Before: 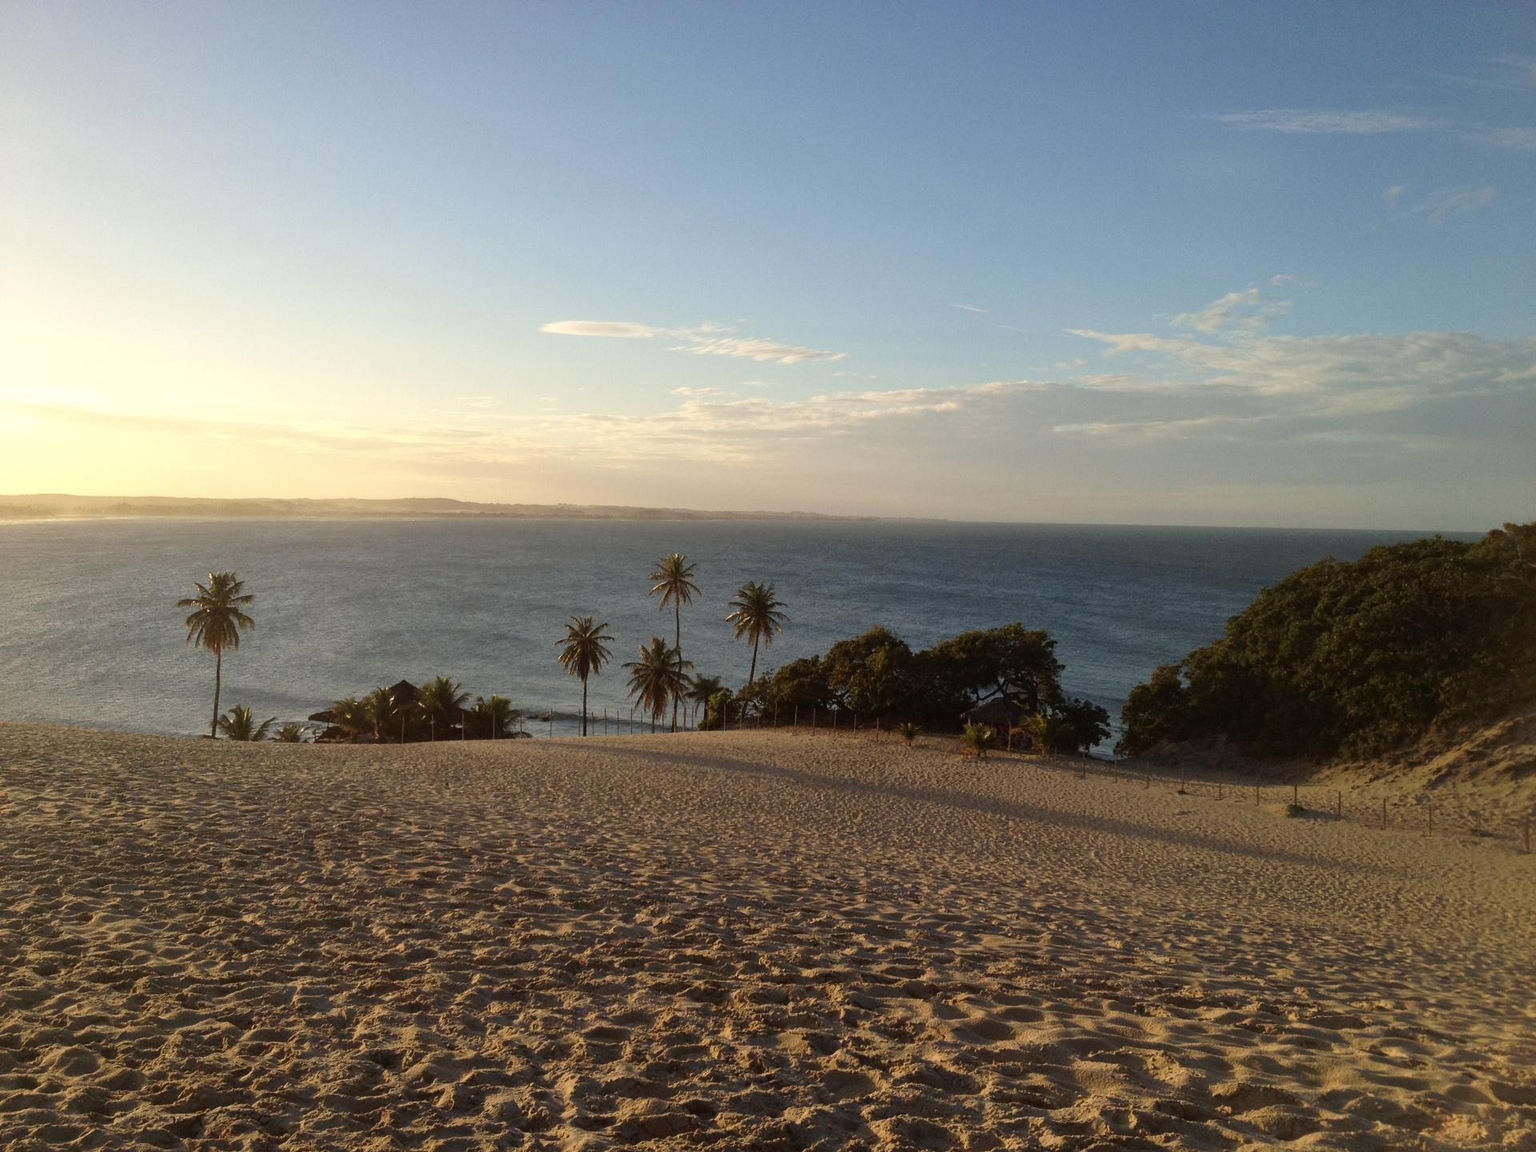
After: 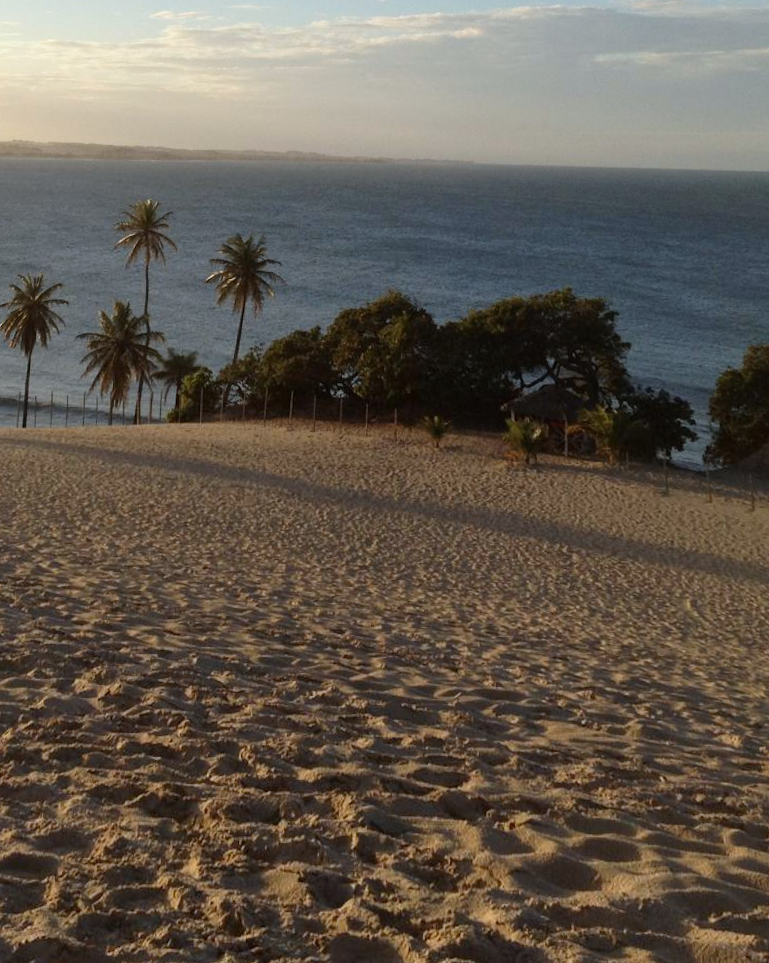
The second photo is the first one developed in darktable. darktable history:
crop: left 31.379%, top 24.658%, right 20.326%, bottom 6.628%
rotate and perspective: rotation 0.72°, lens shift (vertical) -0.352, lens shift (horizontal) -0.051, crop left 0.152, crop right 0.859, crop top 0.019, crop bottom 0.964
white balance: red 0.967, blue 1.049
